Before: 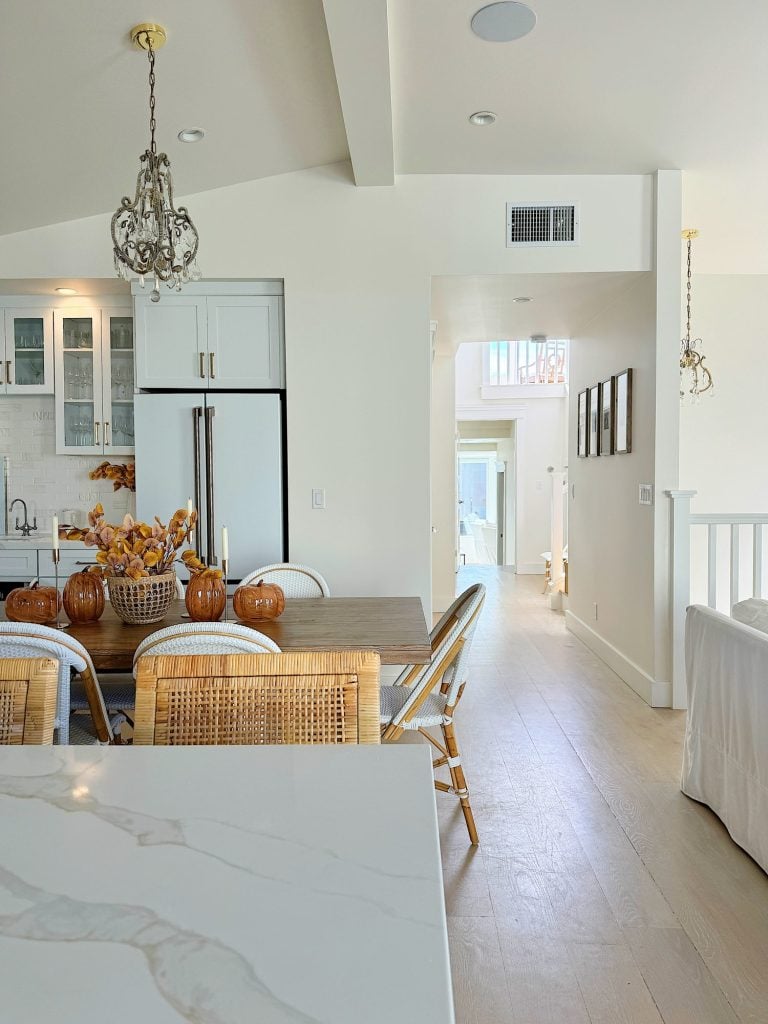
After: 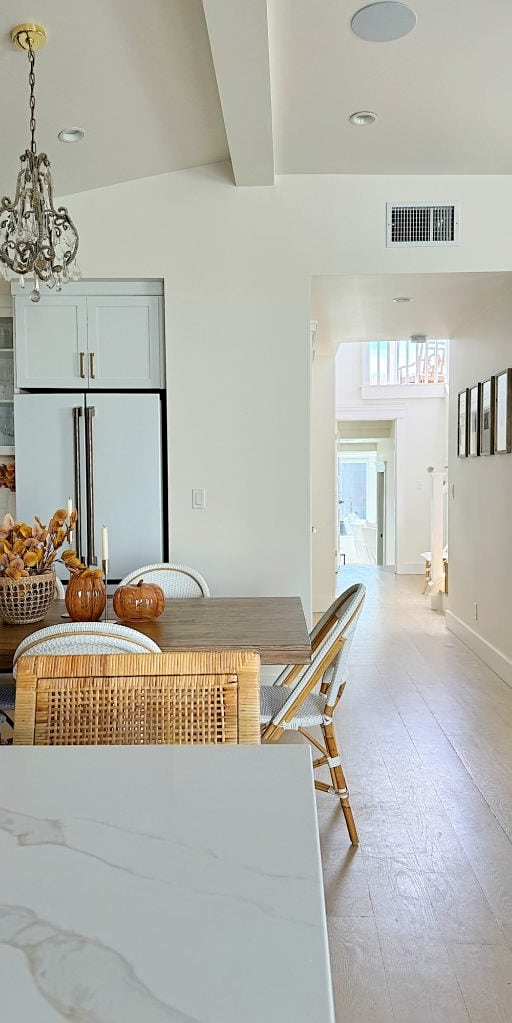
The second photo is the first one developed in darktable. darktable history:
sharpen: amount 0.2
crop and rotate: left 15.754%, right 17.579%
